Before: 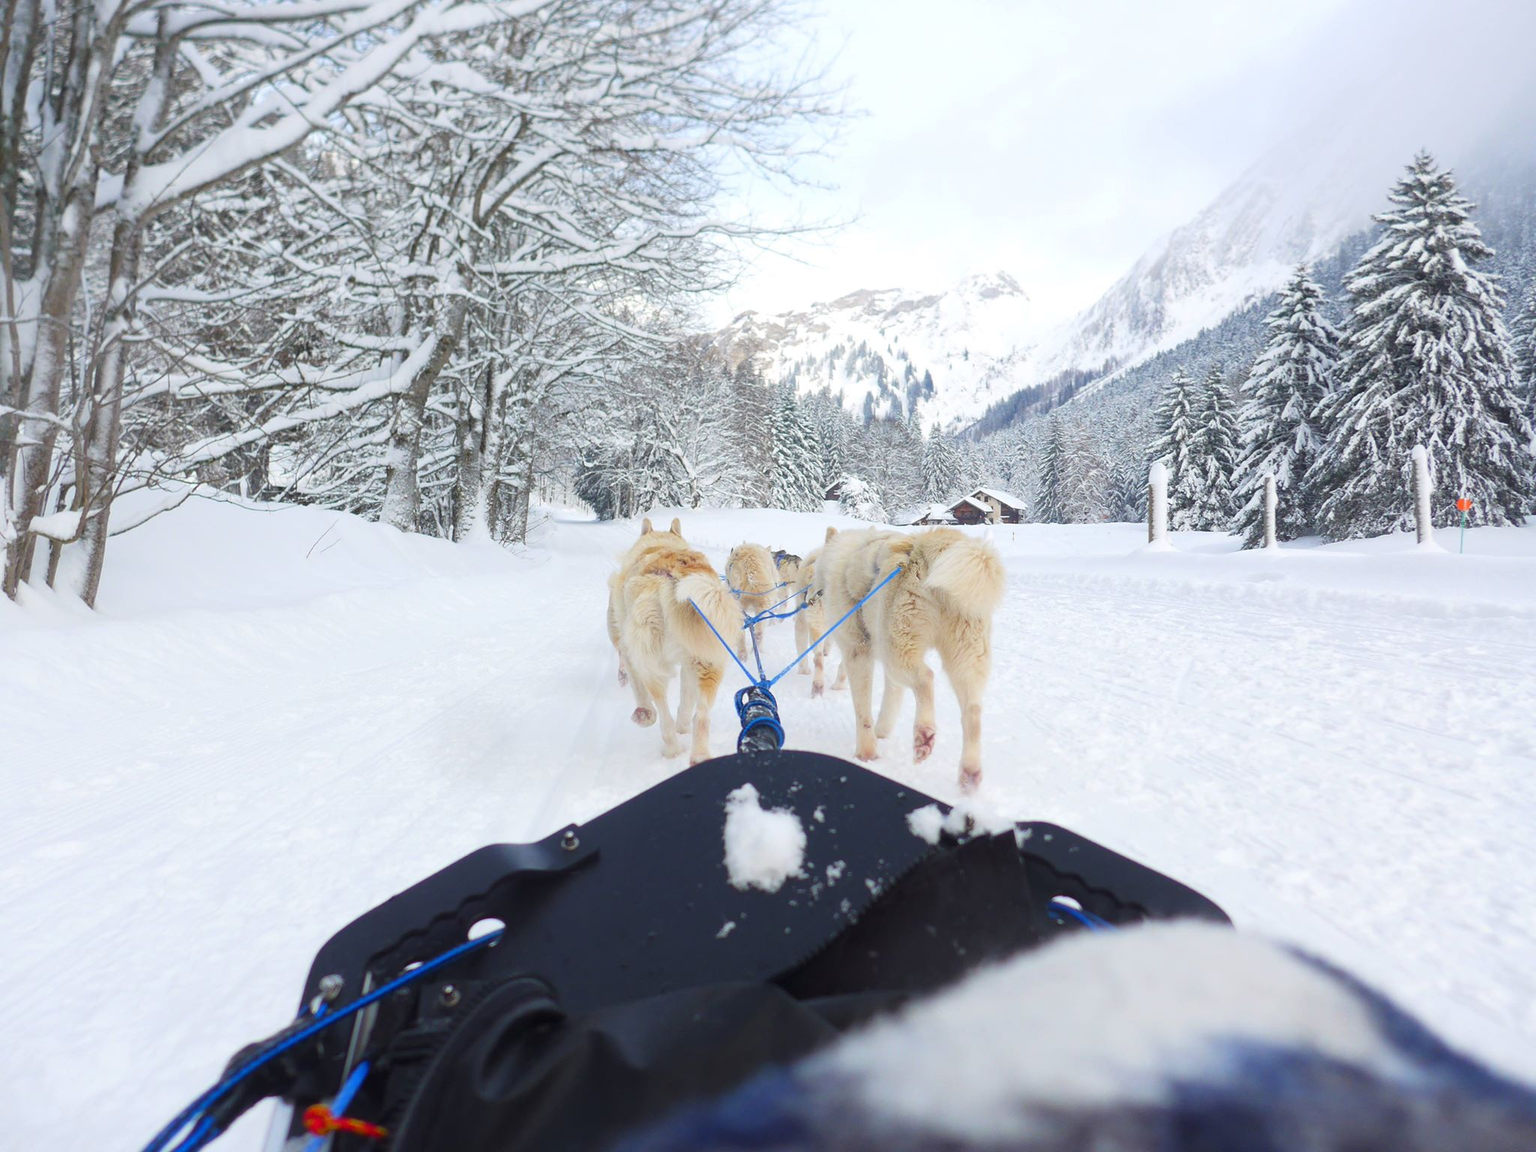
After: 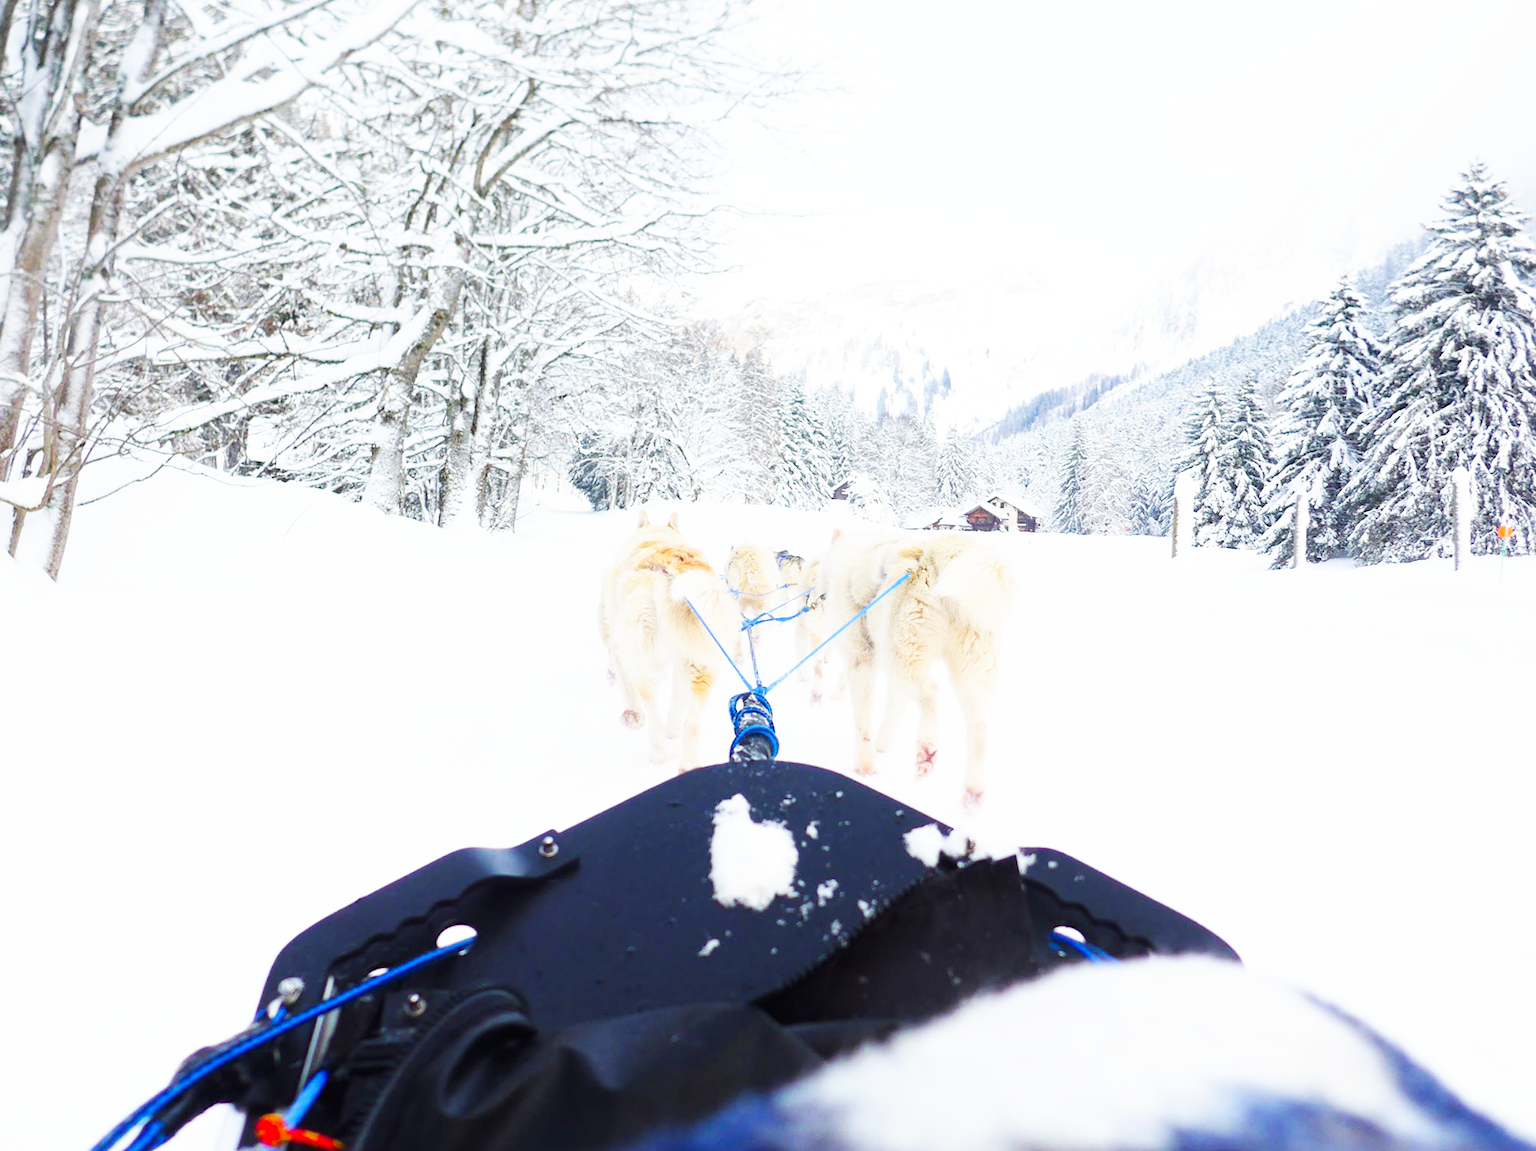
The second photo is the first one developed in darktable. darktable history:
crop and rotate: angle -2.38°
base curve: curves: ch0 [(0, 0) (0.007, 0.004) (0.027, 0.03) (0.046, 0.07) (0.207, 0.54) (0.442, 0.872) (0.673, 0.972) (1, 1)], preserve colors none
